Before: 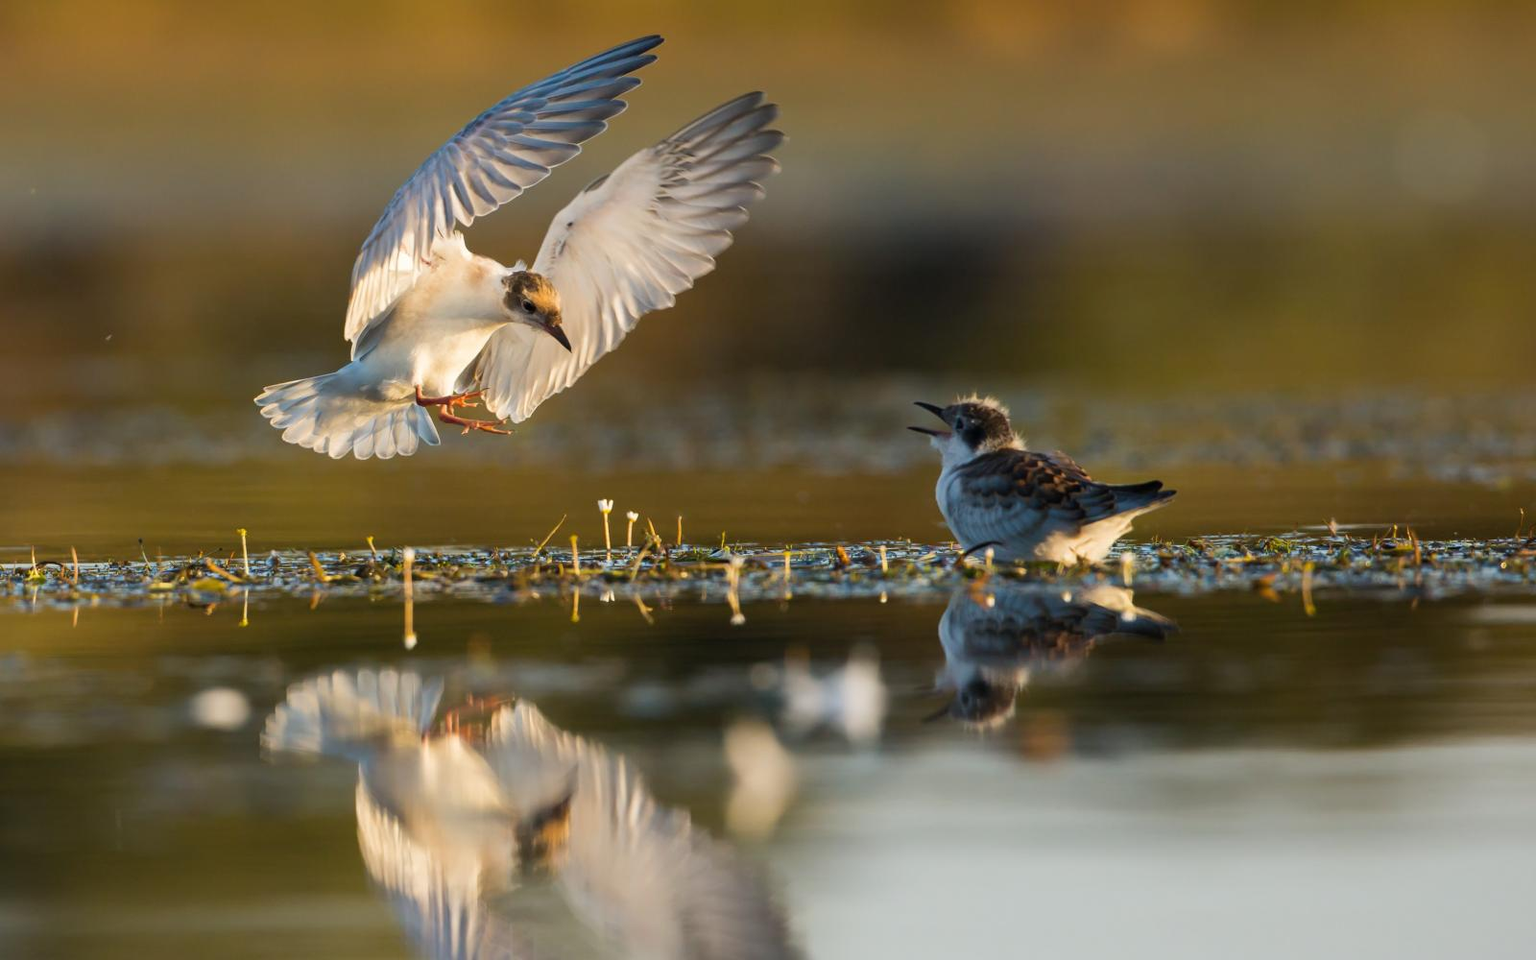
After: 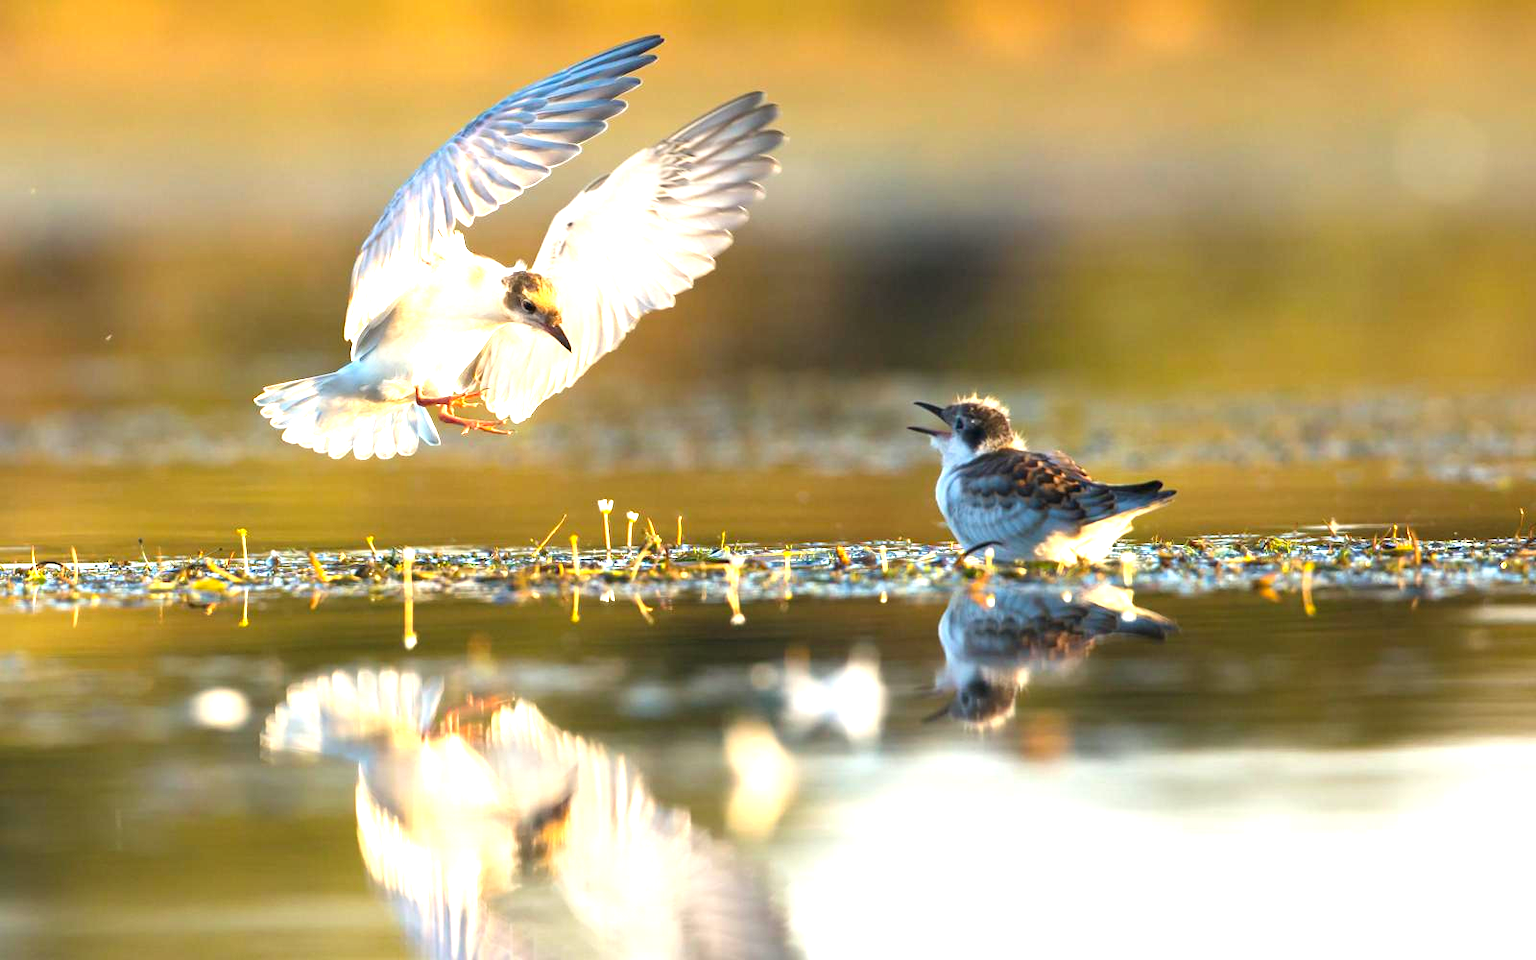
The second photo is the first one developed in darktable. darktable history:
exposure: black level correction 0, exposure 1.678 EV, compensate highlight preservation false
contrast brightness saturation: saturation 0.096
